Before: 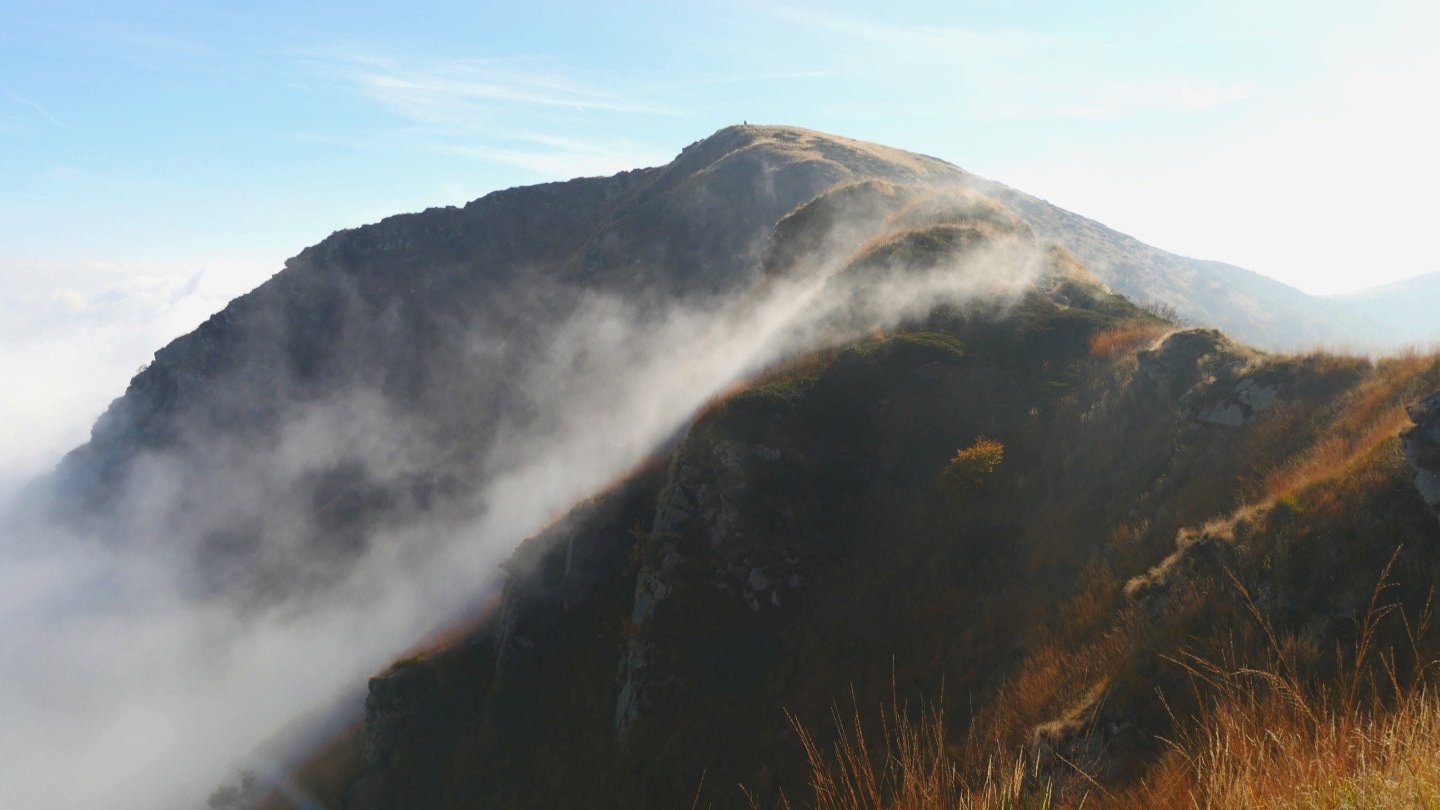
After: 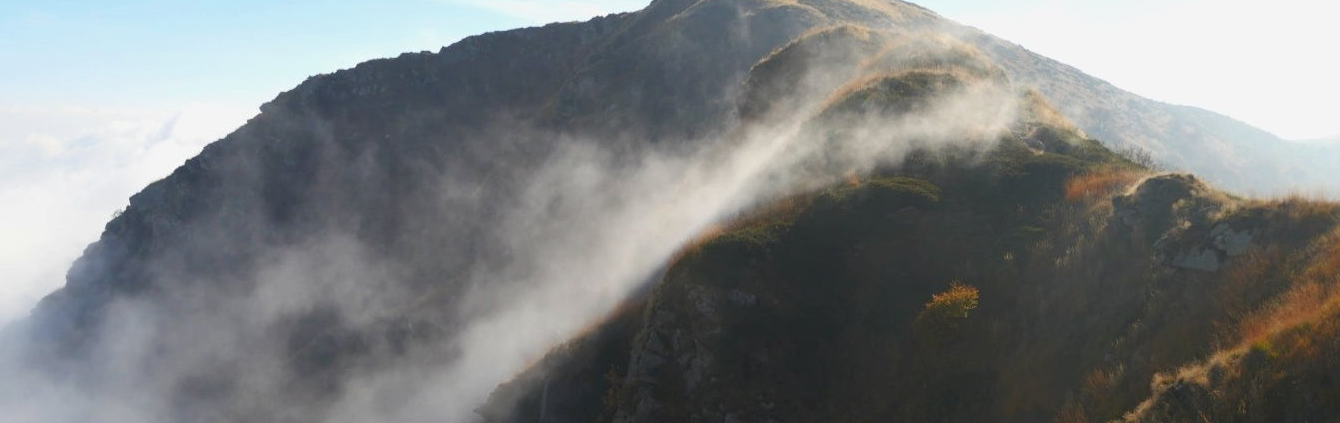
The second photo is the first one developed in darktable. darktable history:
crop: left 1.744%, top 19.225%, right 5.069%, bottom 28.357%
tone equalizer: on, module defaults
